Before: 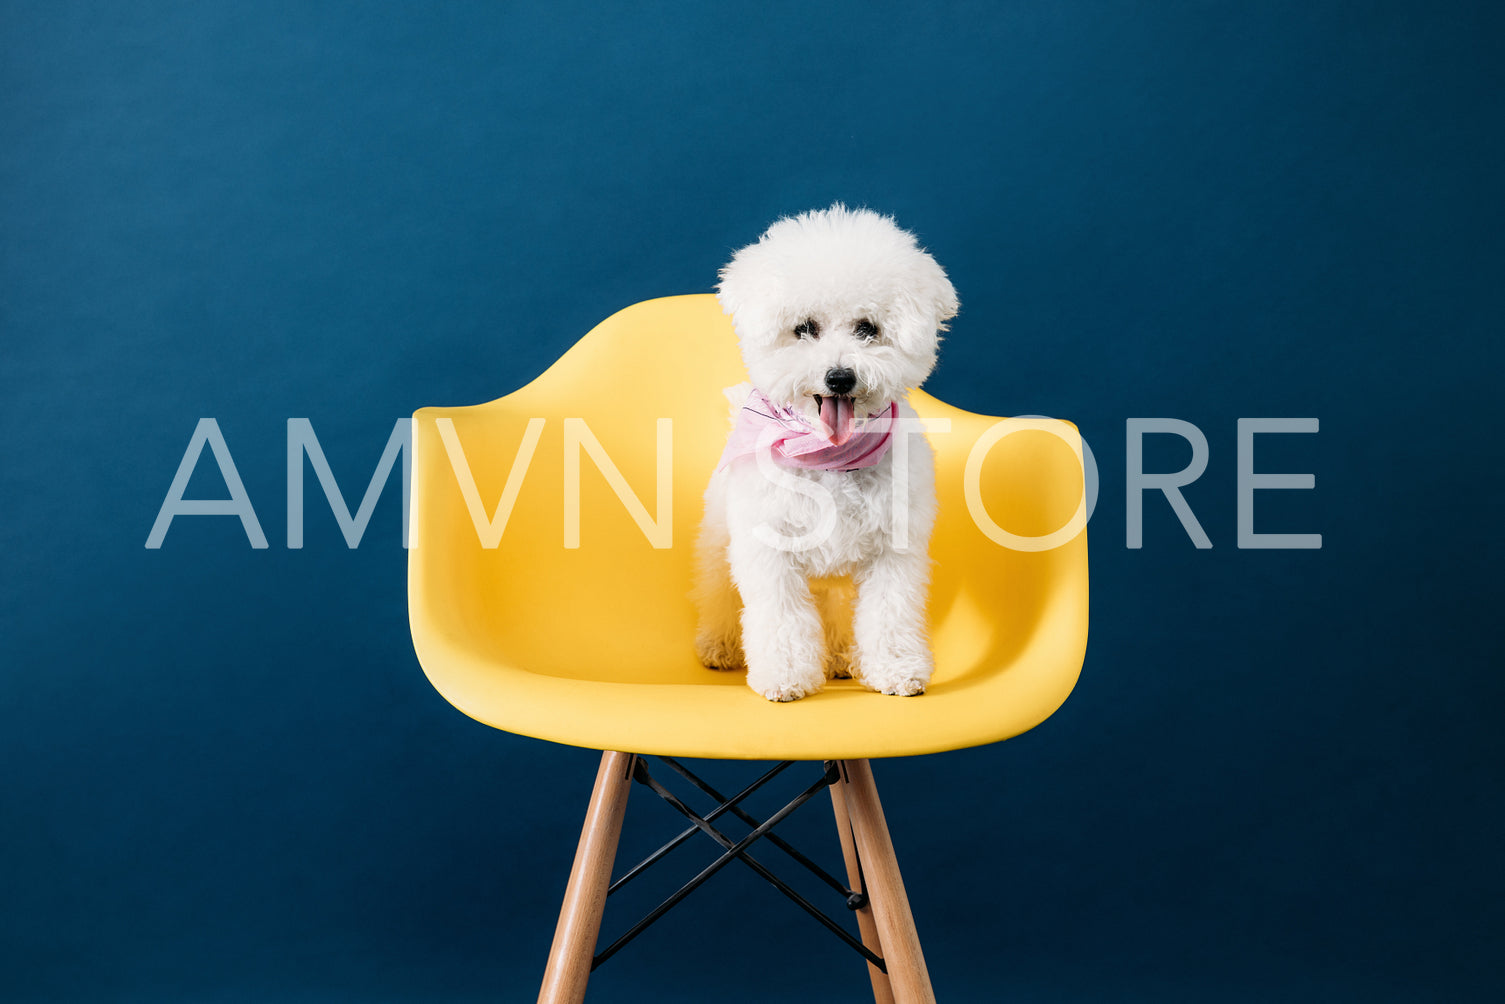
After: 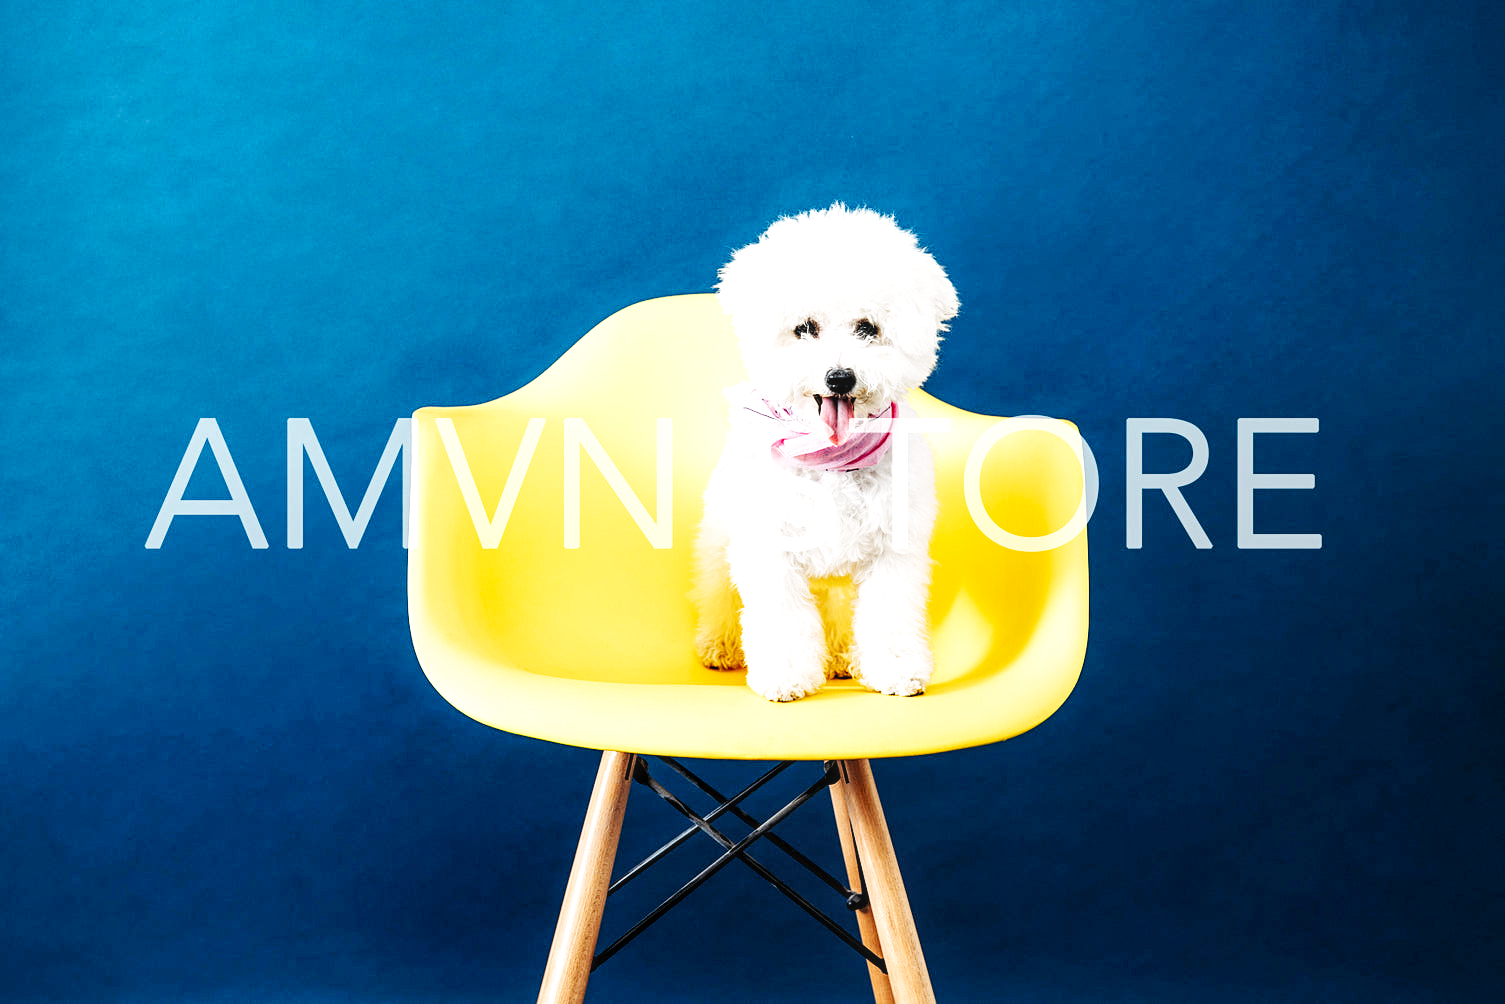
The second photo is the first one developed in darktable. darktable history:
base curve: curves: ch0 [(0, 0.003) (0.001, 0.002) (0.006, 0.004) (0.02, 0.022) (0.048, 0.086) (0.094, 0.234) (0.162, 0.431) (0.258, 0.629) (0.385, 0.8) (0.548, 0.918) (0.751, 0.988) (1, 1)], preserve colors none
local contrast: highlights 93%, shadows 85%, detail 160%, midtone range 0.2
sharpen: amount 0.209
